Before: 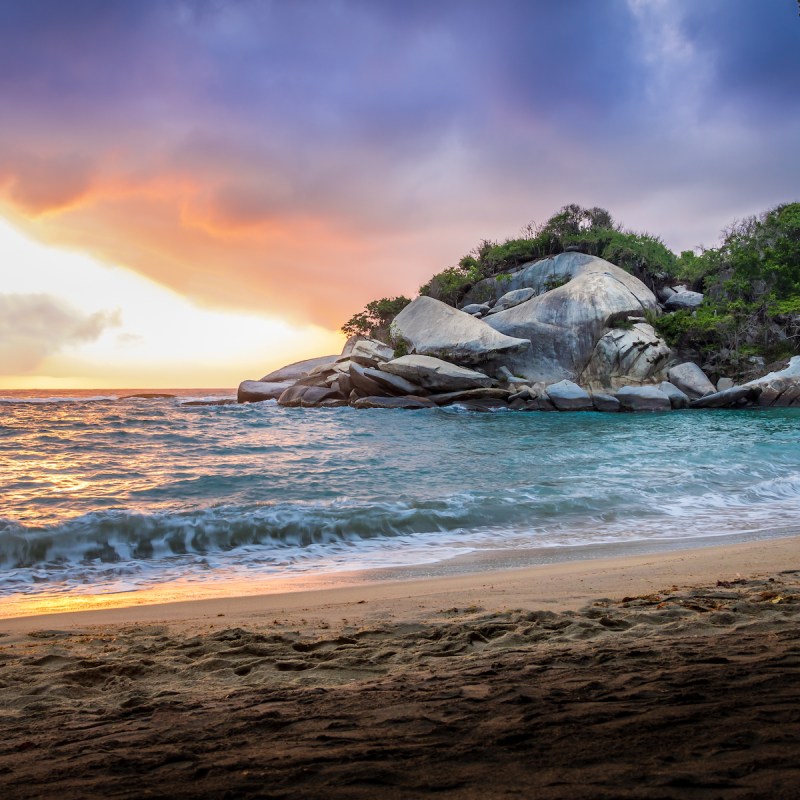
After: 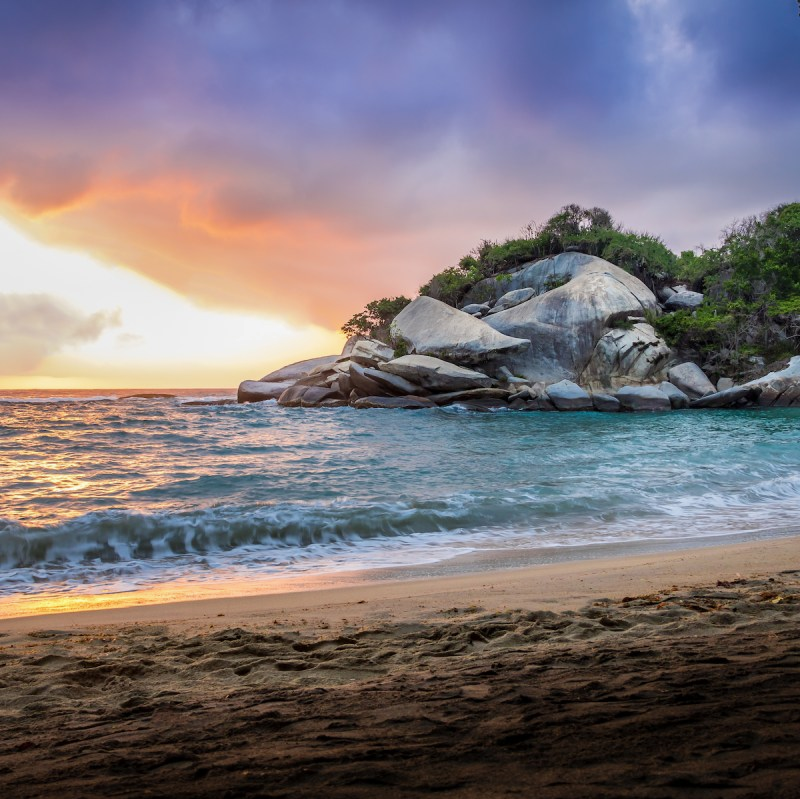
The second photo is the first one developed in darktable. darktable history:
crop: bottom 0.073%
exposure: exposure -0.053 EV, compensate highlight preservation false
tone equalizer: edges refinement/feathering 500, mask exposure compensation -1.57 EV, preserve details no
